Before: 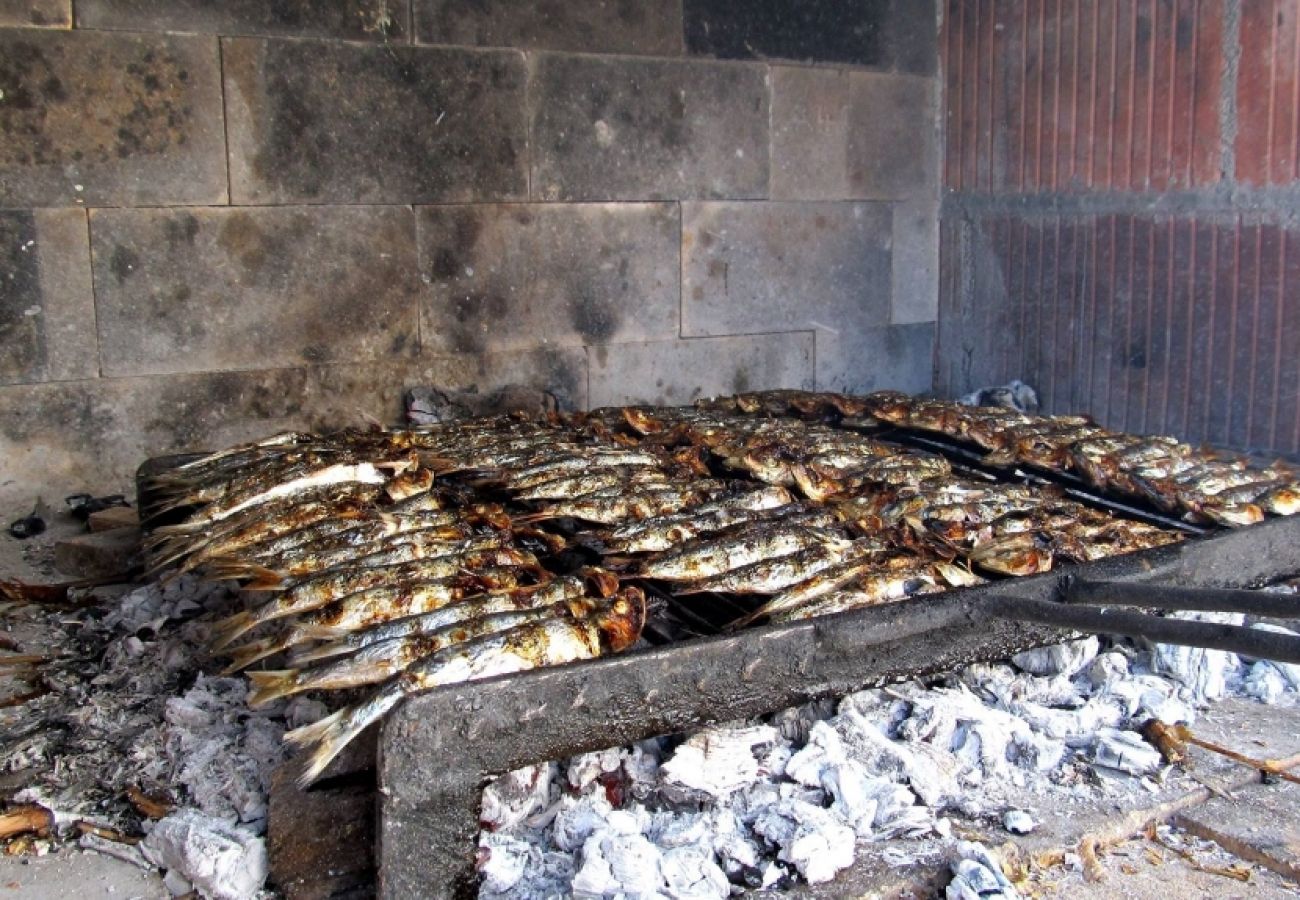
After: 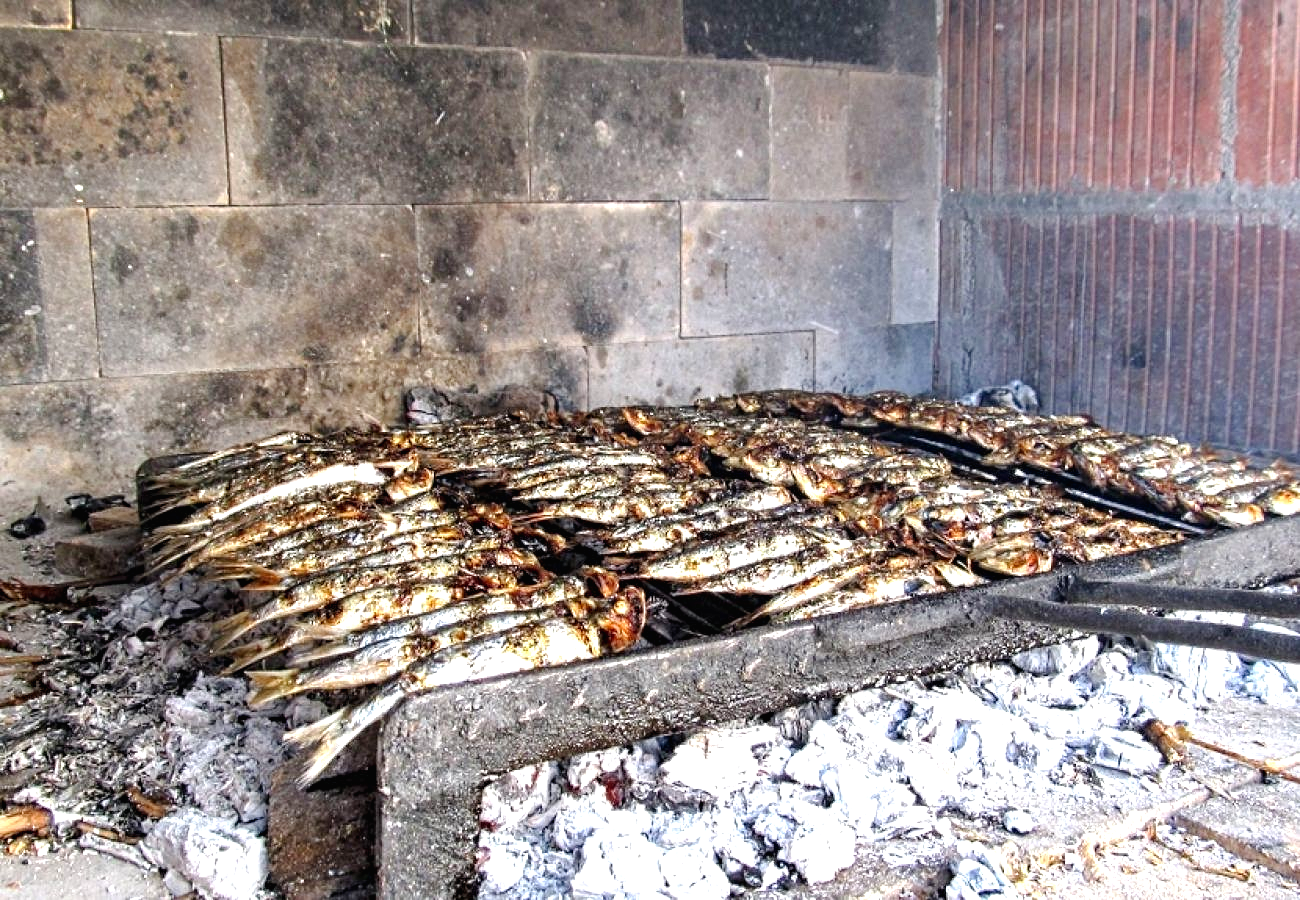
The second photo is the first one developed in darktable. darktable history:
tone curve: curves: ch0 [(0, 0.012) (0.036, 0.035) (0.274, 0.288) (0.504, 0.536) (0.844, 0.84) (1, 0.983)]; ch1 [(0, 0) (0.389, 0.403) (0.462, 0.486) (0.499, 0.498) (0.511, 0.502) (0.536, 0.547) (0.579, 0.578) (0.626, 0.645) (0.749, 0.781) (1, 1)]; ch2 [(0, 0) (0.457, 0.486) (0.5, 0.5) (0.557, 0.561) (0.614, 0.622) (0.704, 0.732) (1, 1)], preserve colors none
contrast equalizer: octaves 7, y [[0.5, 0.5, 0.5, 0.539, 0.64, 0.611], [0.5 ×6], [0.5 ×6], [0 ×6], [0 ×6]]
exposure: black level correction 0, exposure 0.893 EV, compensate exposure bias true, compensate highlight preservation false
